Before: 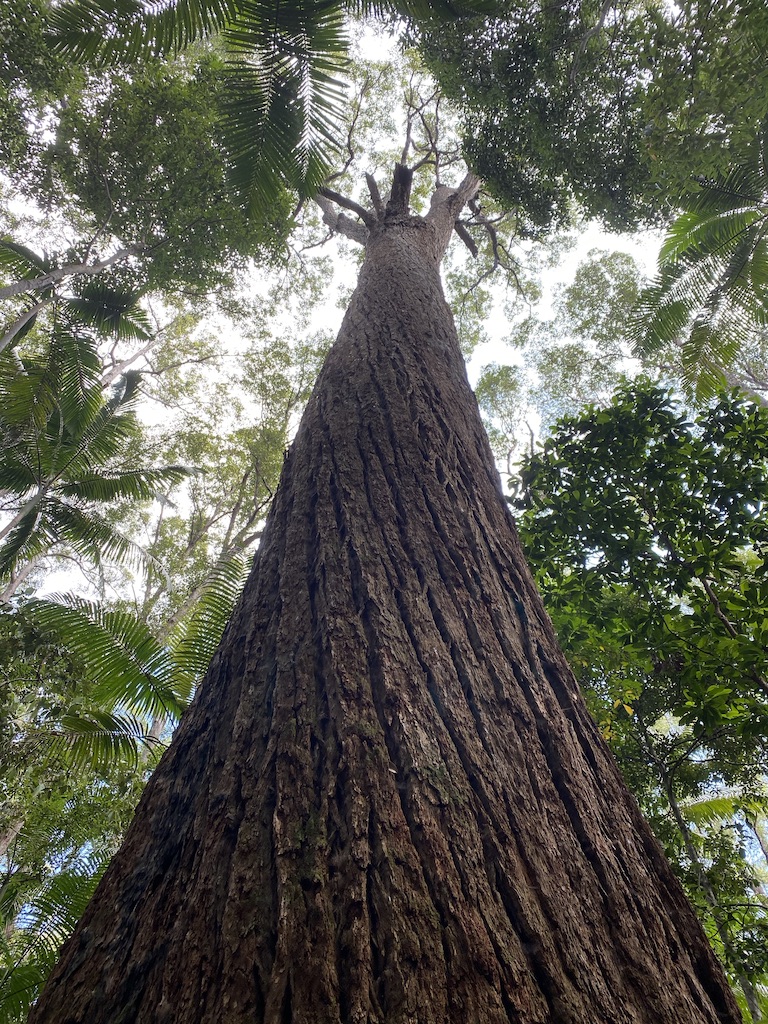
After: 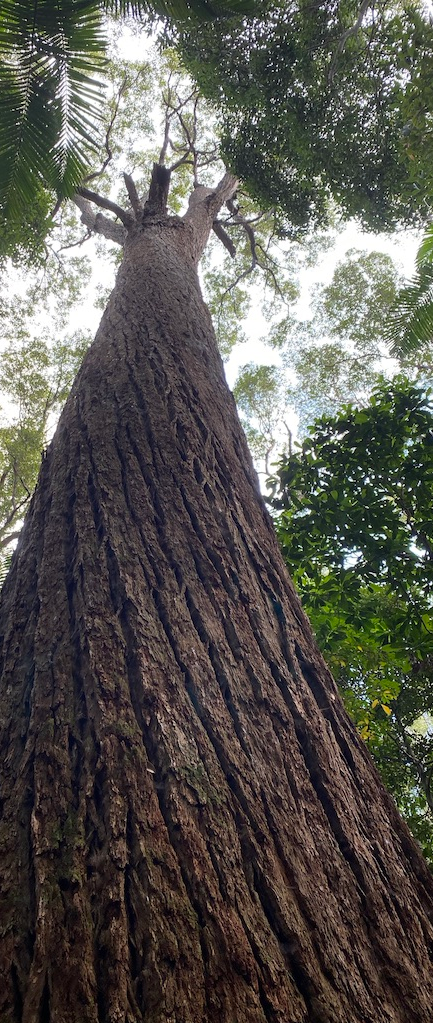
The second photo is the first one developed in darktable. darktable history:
crop: left 31.59%, top 0.004%, right 11.951%
